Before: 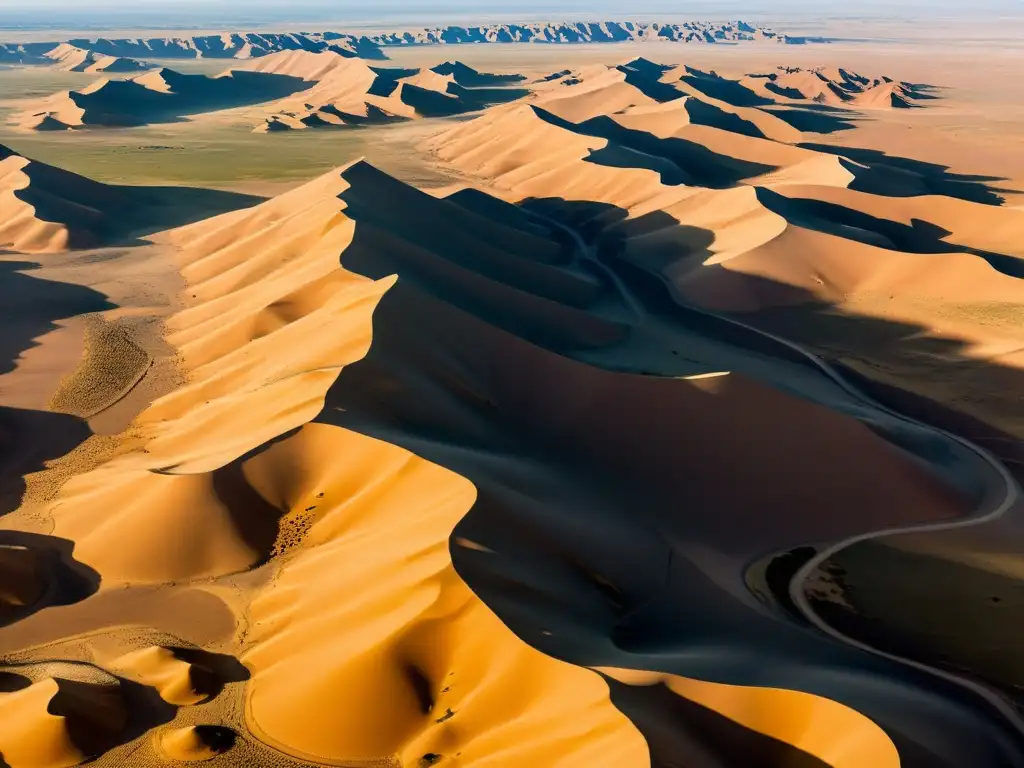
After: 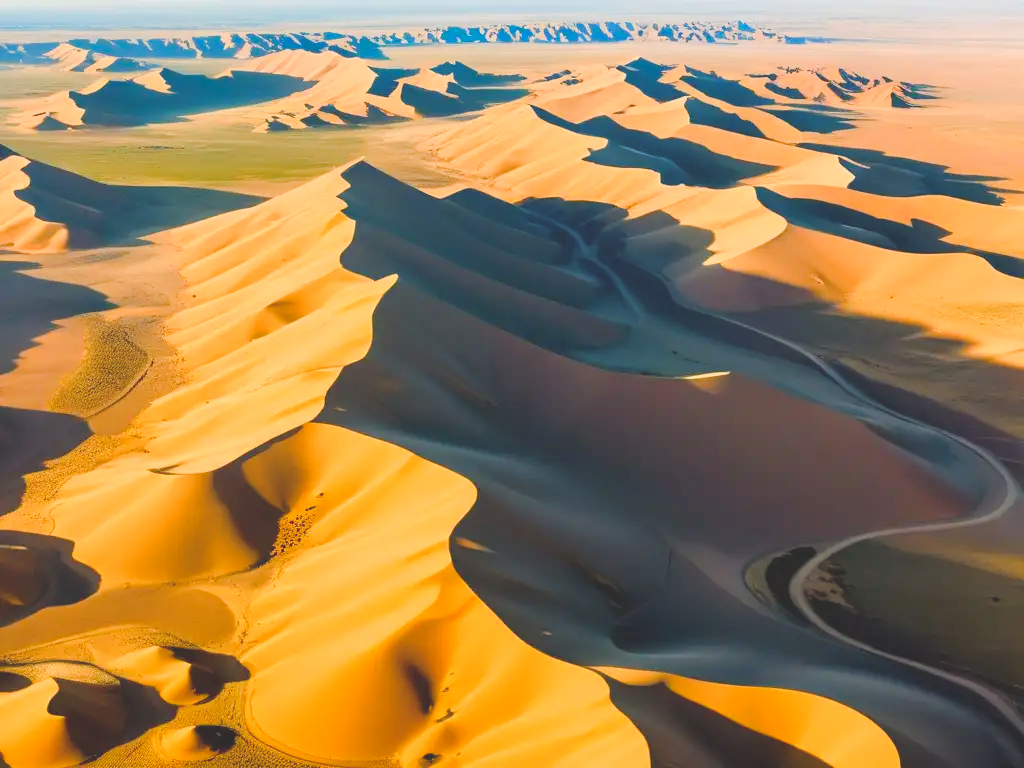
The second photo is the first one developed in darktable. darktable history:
contrast brightness saturation: brightness 0.286
color balance rgb: highlights gain › chroma 3.041%, highlights gain › hue 73.96°, global offset › luminance 0.708%, linear chroma grading › shadows -9.431%, linear chroma grading › global chroma 19.517%, perceptual saturation grading › global saturation 0.408%, perceptual saturation grading › highlights -16.801%, perceptual saturation grading › mid-tones 33.826%, perceptual saturation grading › shadows 50.281%
